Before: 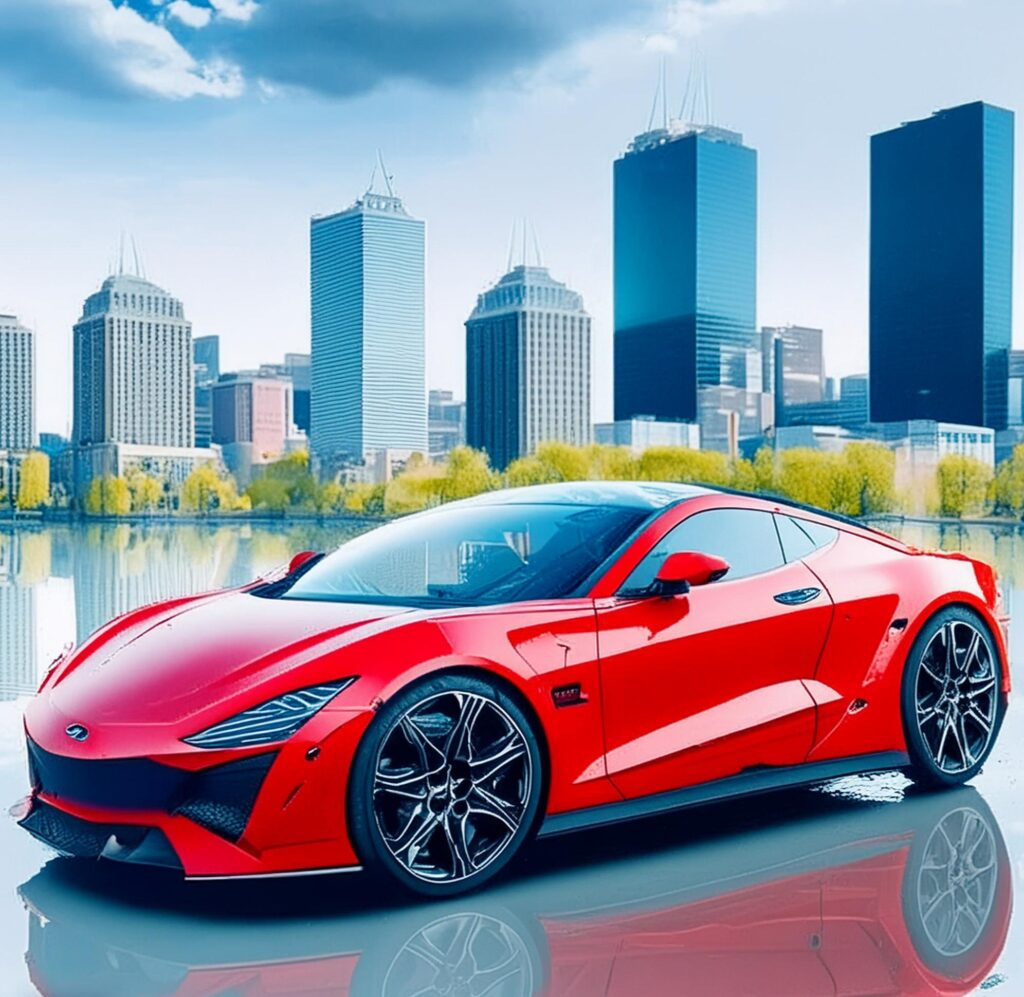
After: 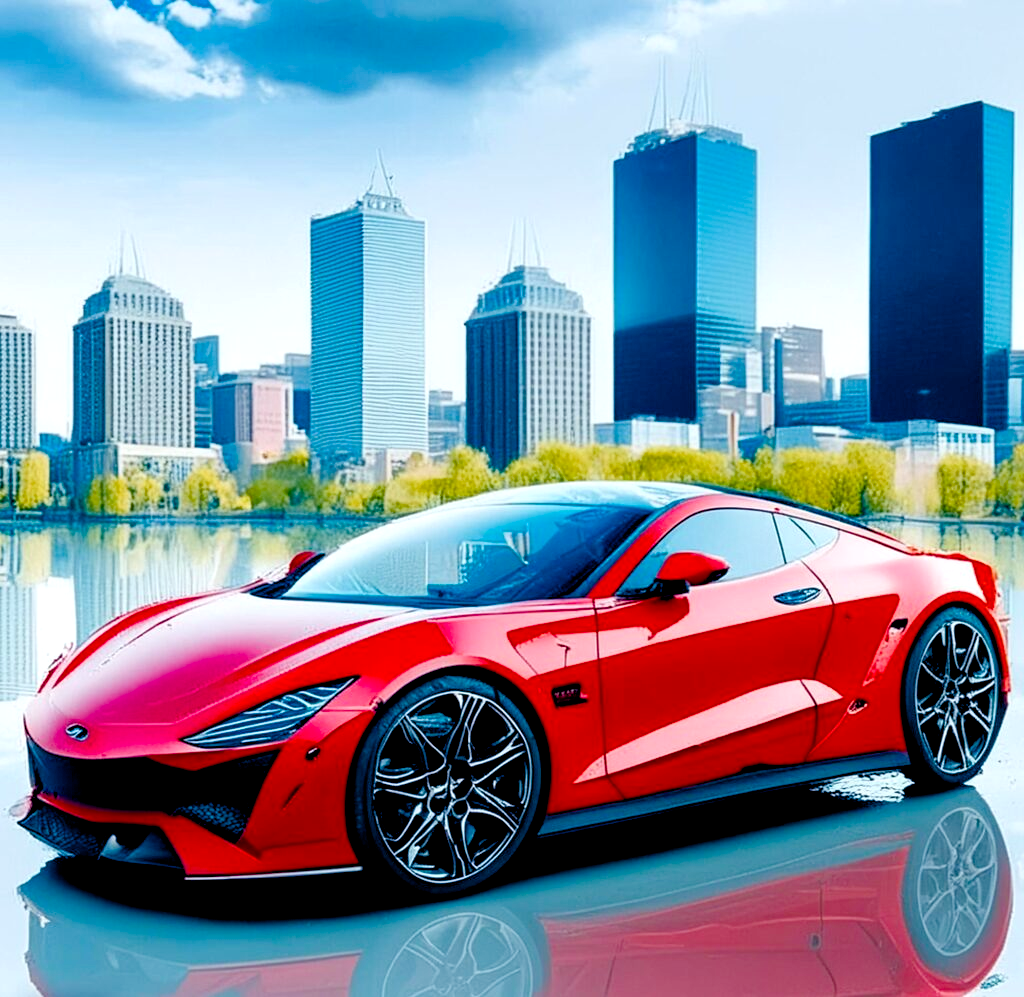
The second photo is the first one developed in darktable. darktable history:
white balance: red 0.978, blue 0.999
exposure: compensate highlight preservation false
color balance rgb: shadows lift › luminance -9.41%, highlights gain › luminance 17.6%, global offset › luminance -1.45%, perceptual saturation grading › highlights -17.77%, perceptual saturation grading › mid-tones 33.1%, perceptual saturation grading › shadows 50.52%, global vibrance 24.22%
